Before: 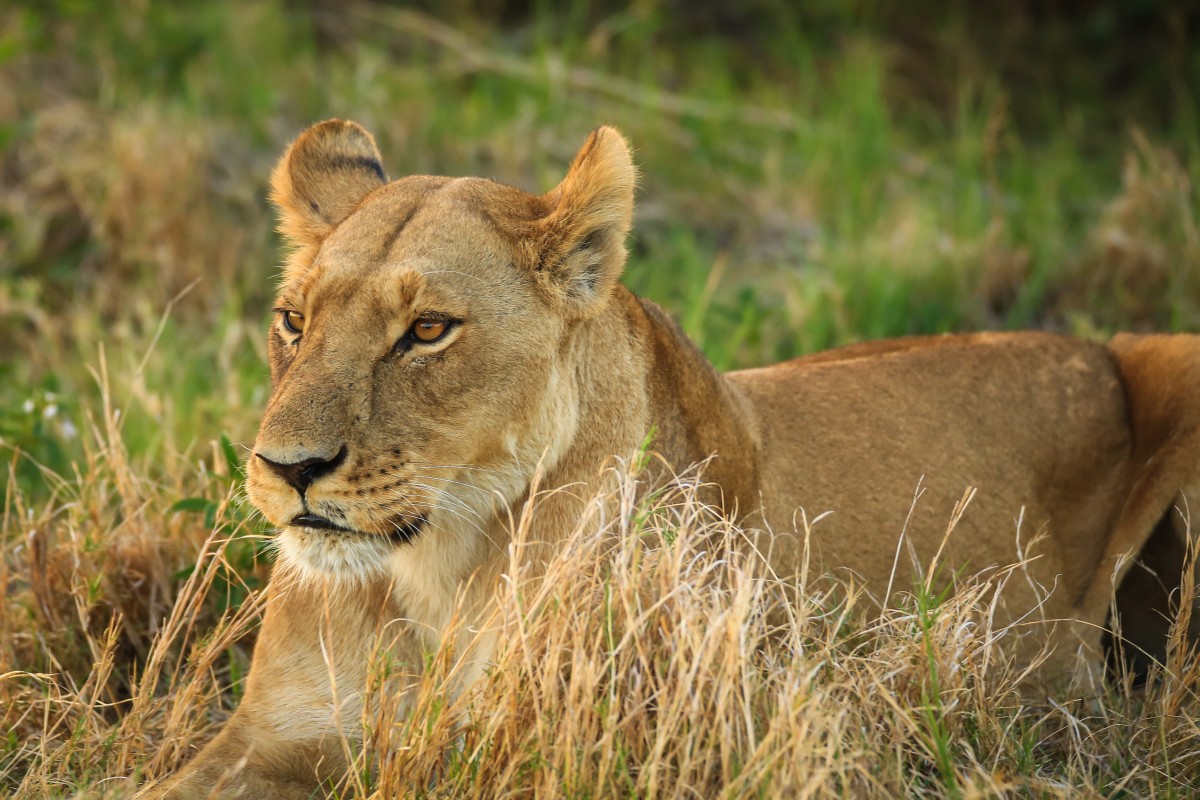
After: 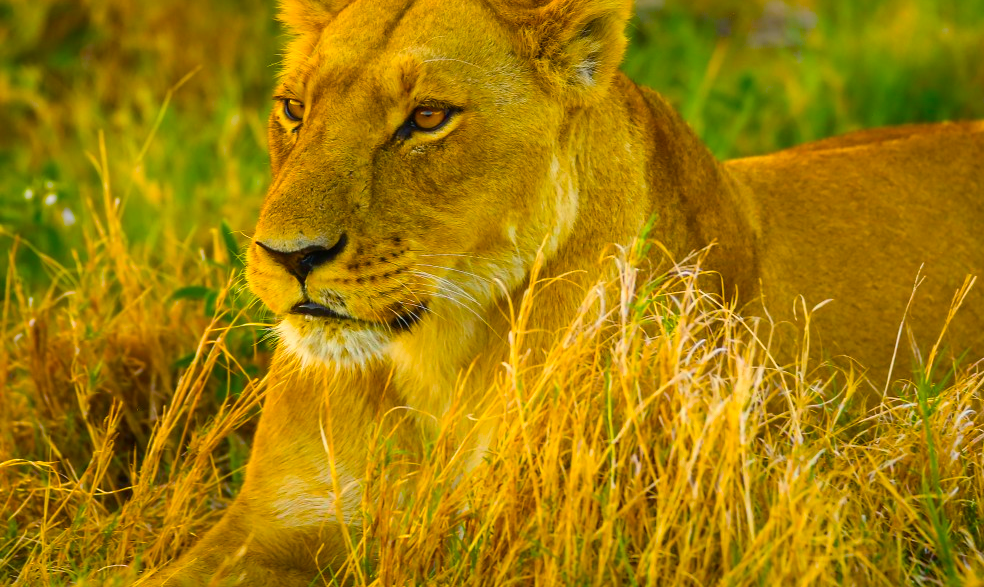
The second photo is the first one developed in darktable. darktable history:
crop: top 26.531%, right 17.959%
color balance rgb: linear chroma grading › global chroma 42%, perceptual saturation grading › global saturation 42%, global vibrance 33%
